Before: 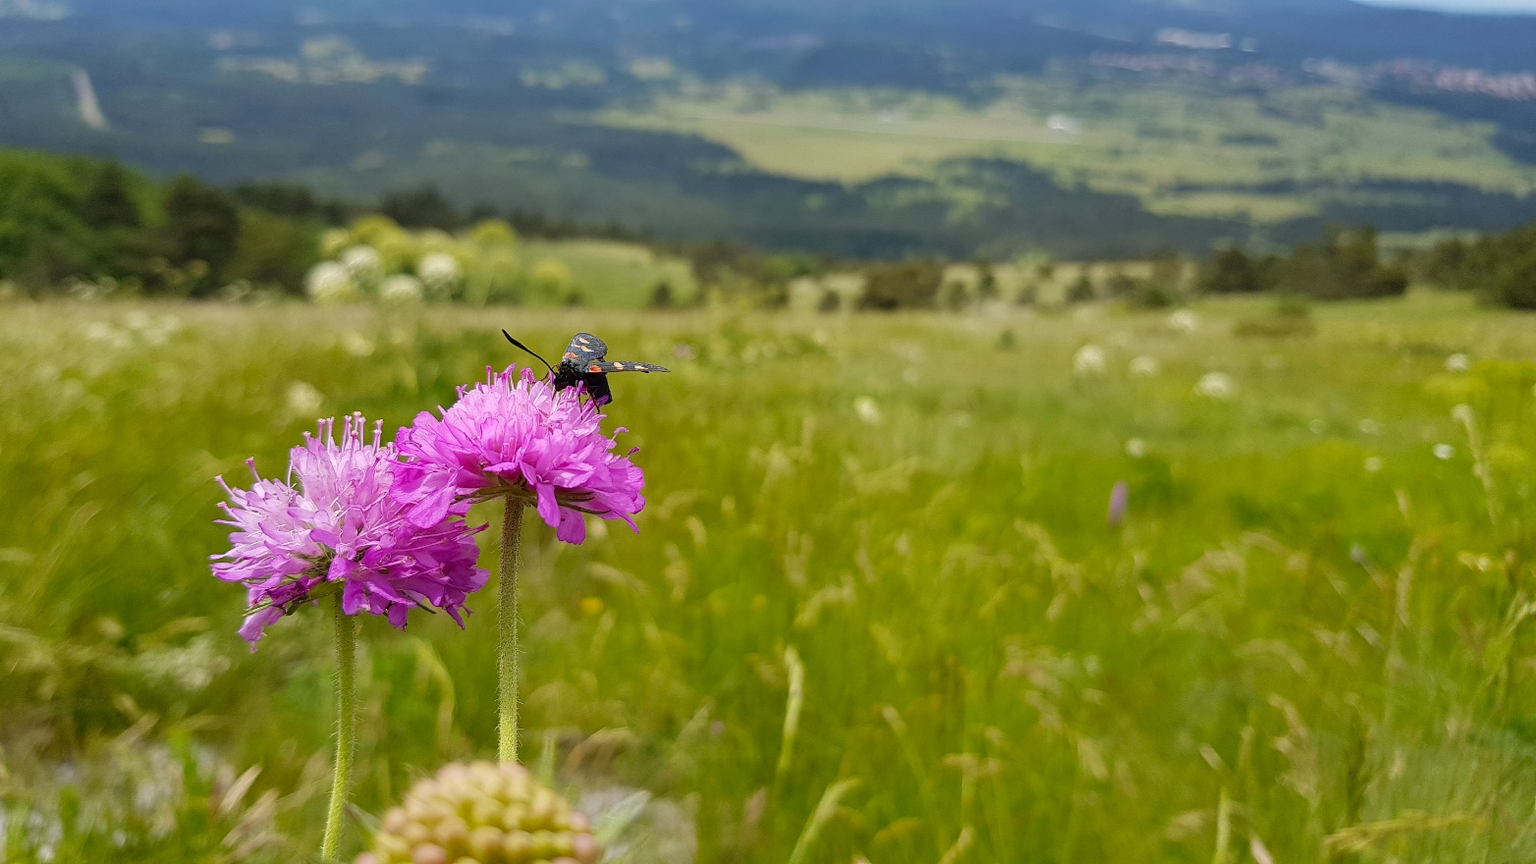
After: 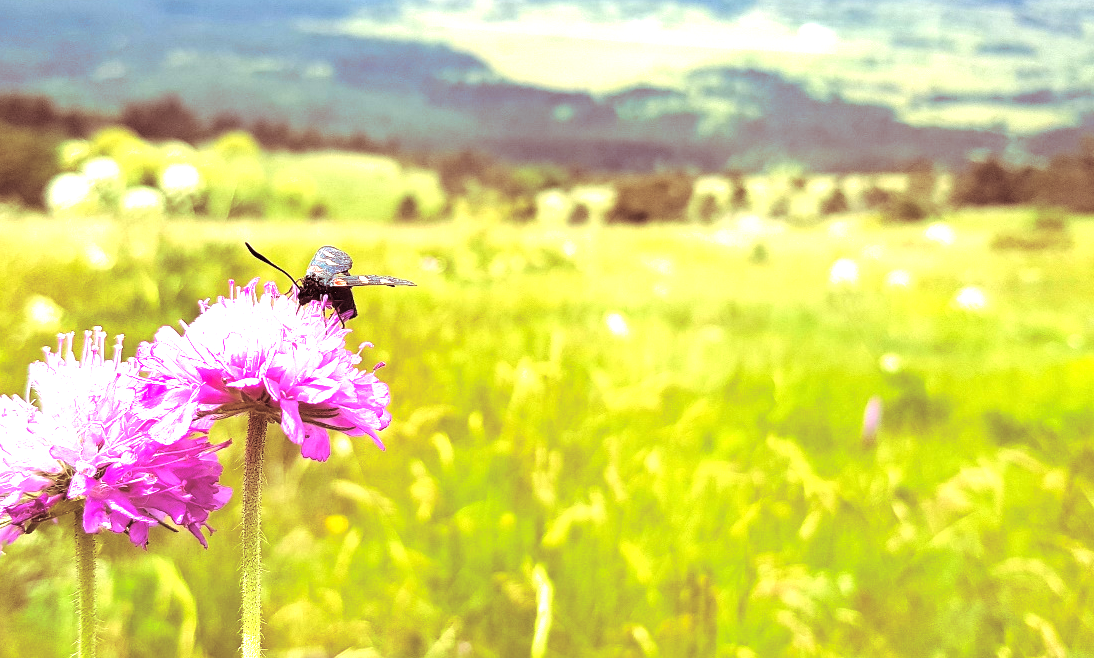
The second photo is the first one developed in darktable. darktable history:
crop and rotate: left 17.046%, top 10.659%, right 12.989%, bottom 14.553%
split-toning: highlights › hue 187.2°, highlights › saturation 0.83, balance -68.05, compress 56.43%
exposure: black level correction 0, exposure 1.741 EV, compensate exposure bias true, compensate highlight preservation false
